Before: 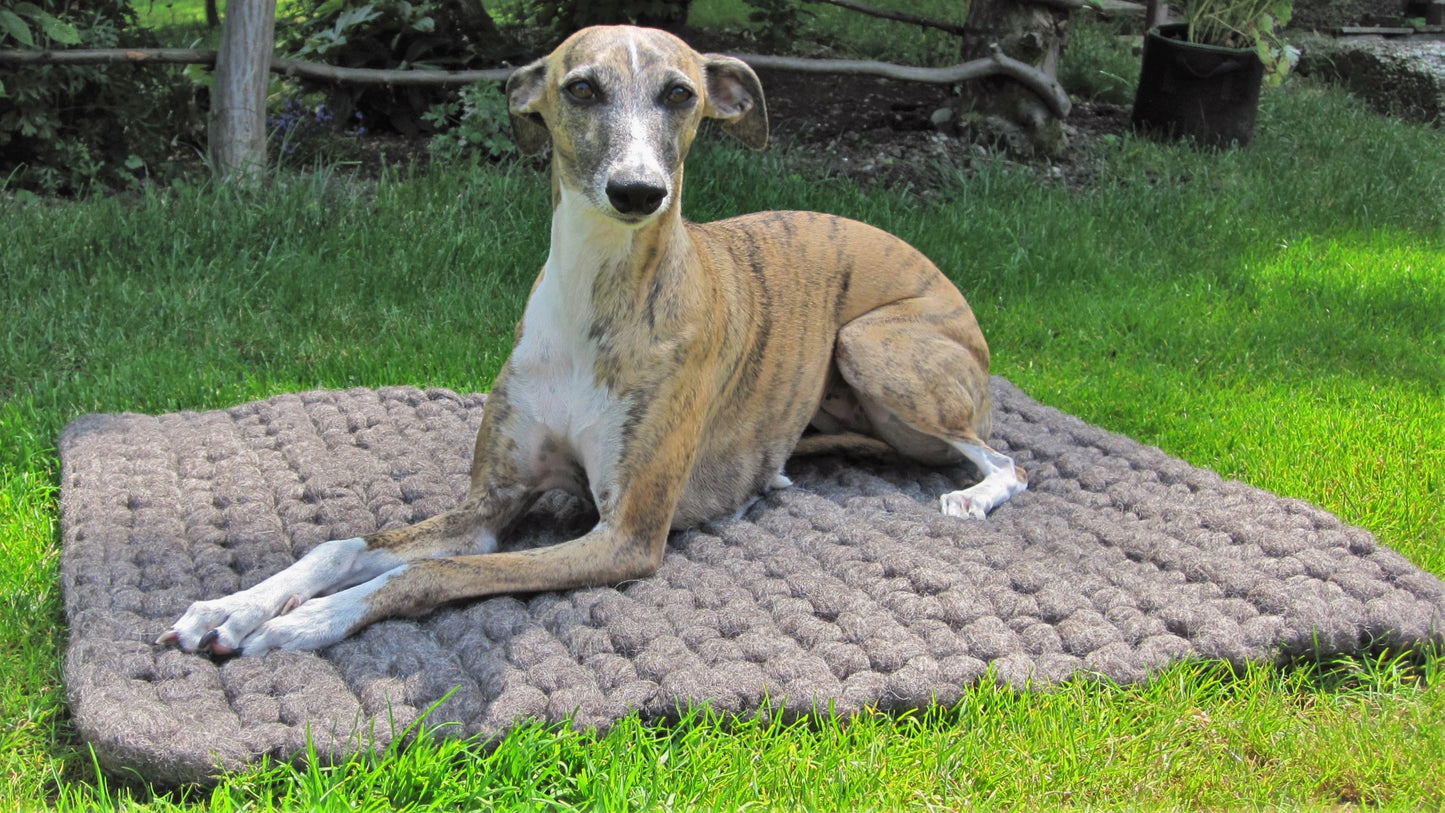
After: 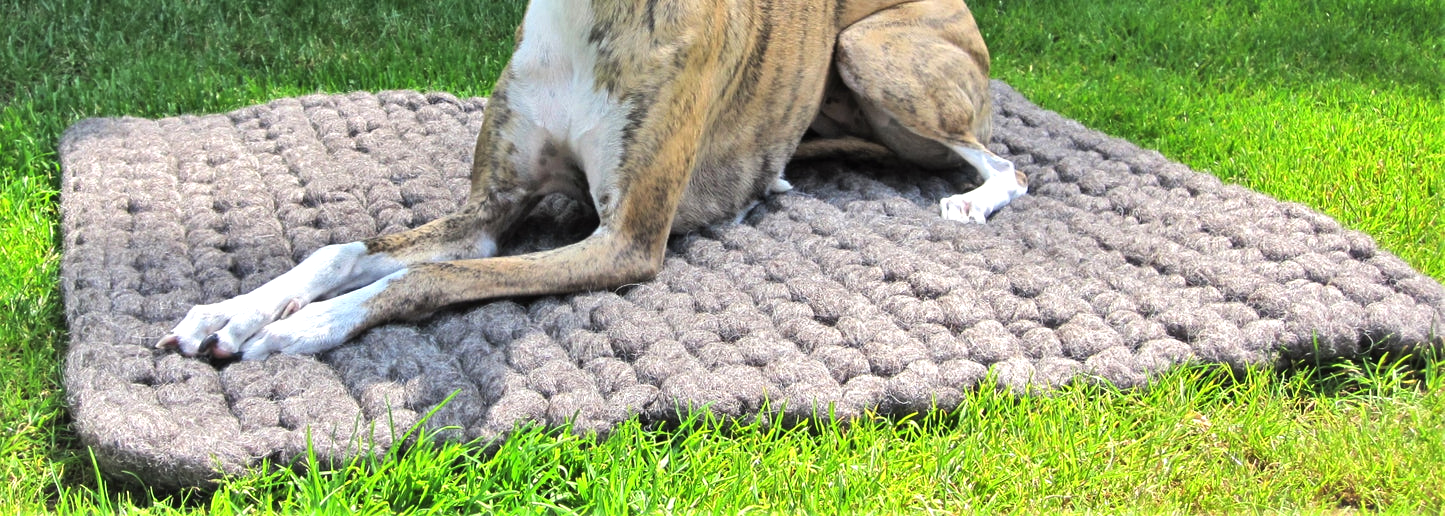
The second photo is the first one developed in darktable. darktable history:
crop and rotate: top 36.435%
tone equalizer: -8 EV -0.75 EV, -7 EV -0.7 EV, -6 EV -0.6 EV, -5 EV -0.4 EV, -3 EV 0.4 EV, -2 EV 0.6 EV, -1 EV 0.7 EV, +0 EV 0.75 EV, edges refinement/feathering 500, mask exposure compensation -1.57 EV, preserve details no
